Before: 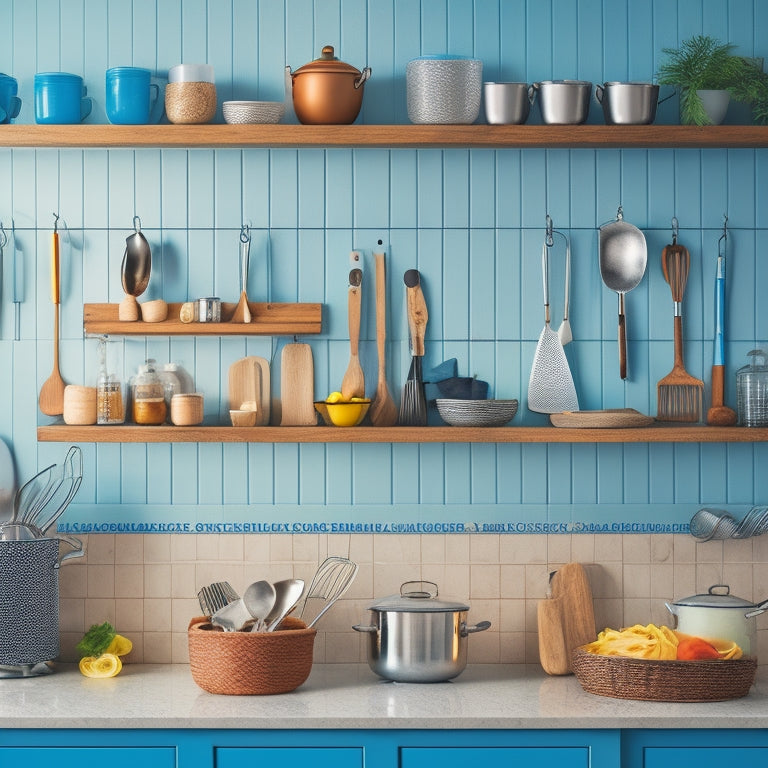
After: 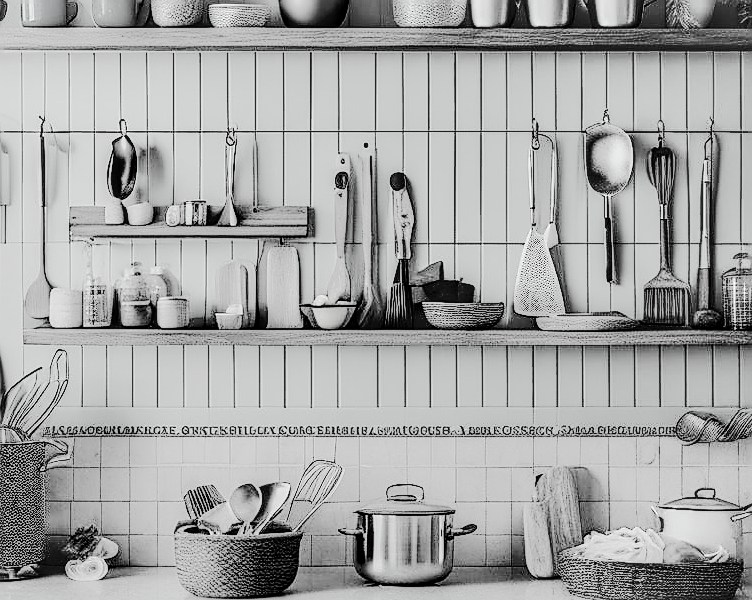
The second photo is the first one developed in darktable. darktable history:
exposure: black level correction 0, exposure 1.103 EV, compensate highlight preservation false
sharpen: radius 1.417, amount 1.265, threshold 0.822
contrast brightness saturation: contrast 0.544, brightness 0.48, saturation -0.996
local contrast: detail 150%
color correction: highlights a* -0.282, highlights b* -0.105
crop and rotate: left 1.942%, top 12.67%, right 0.137%, bottom 9.18%
shadows and highlights: shadows 79.4, white point adjustment -9.03, highlights -61.49, soften with gaussian
